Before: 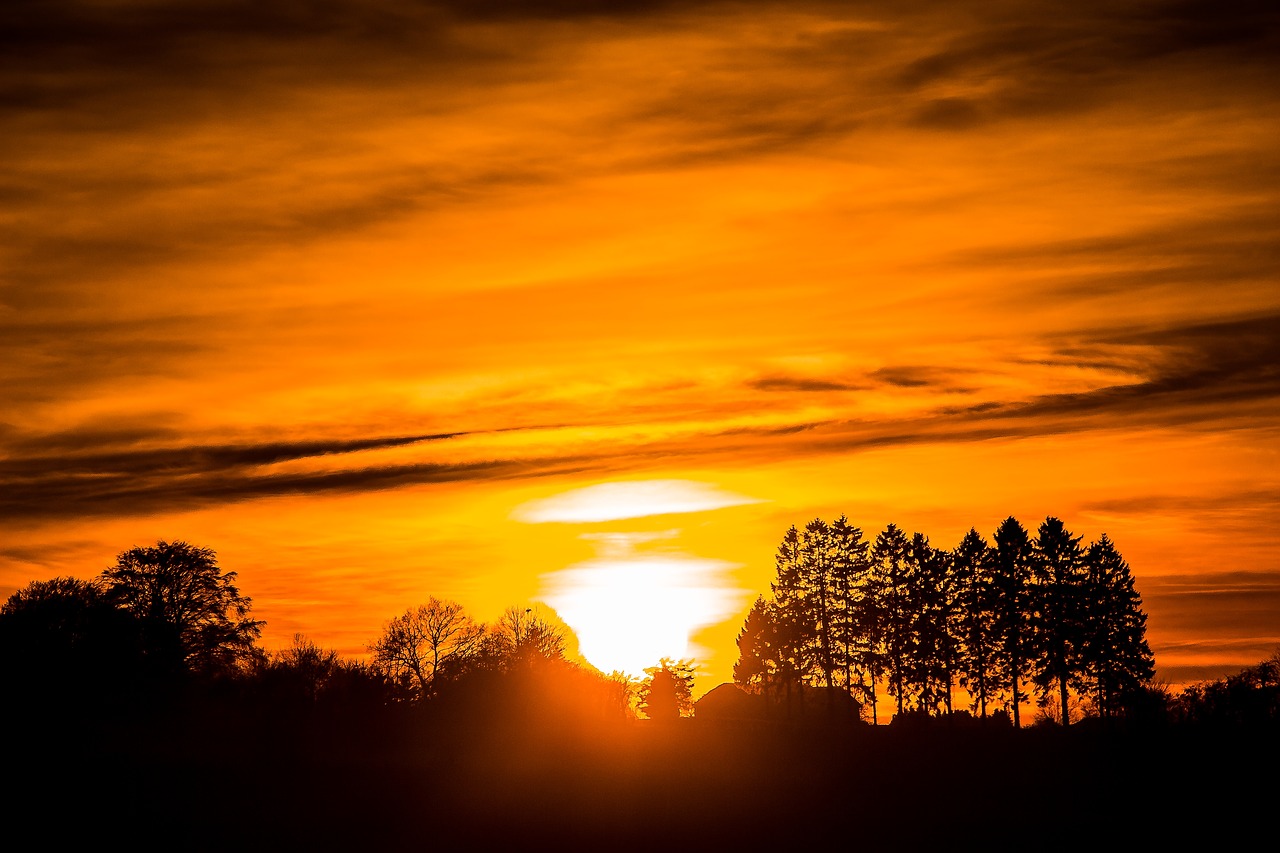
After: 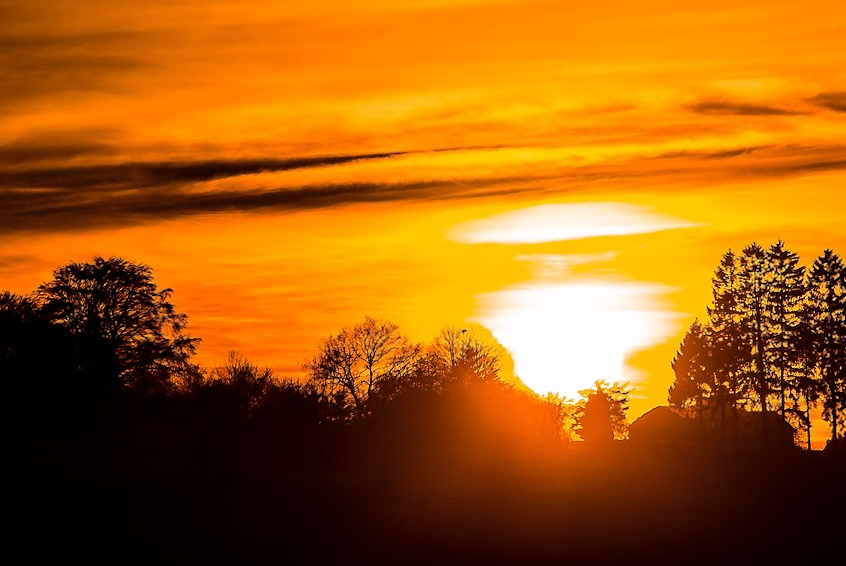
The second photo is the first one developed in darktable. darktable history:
crop and rotate: angle -0.761°, left 4.015%, top 32.312%, right 28.511%
